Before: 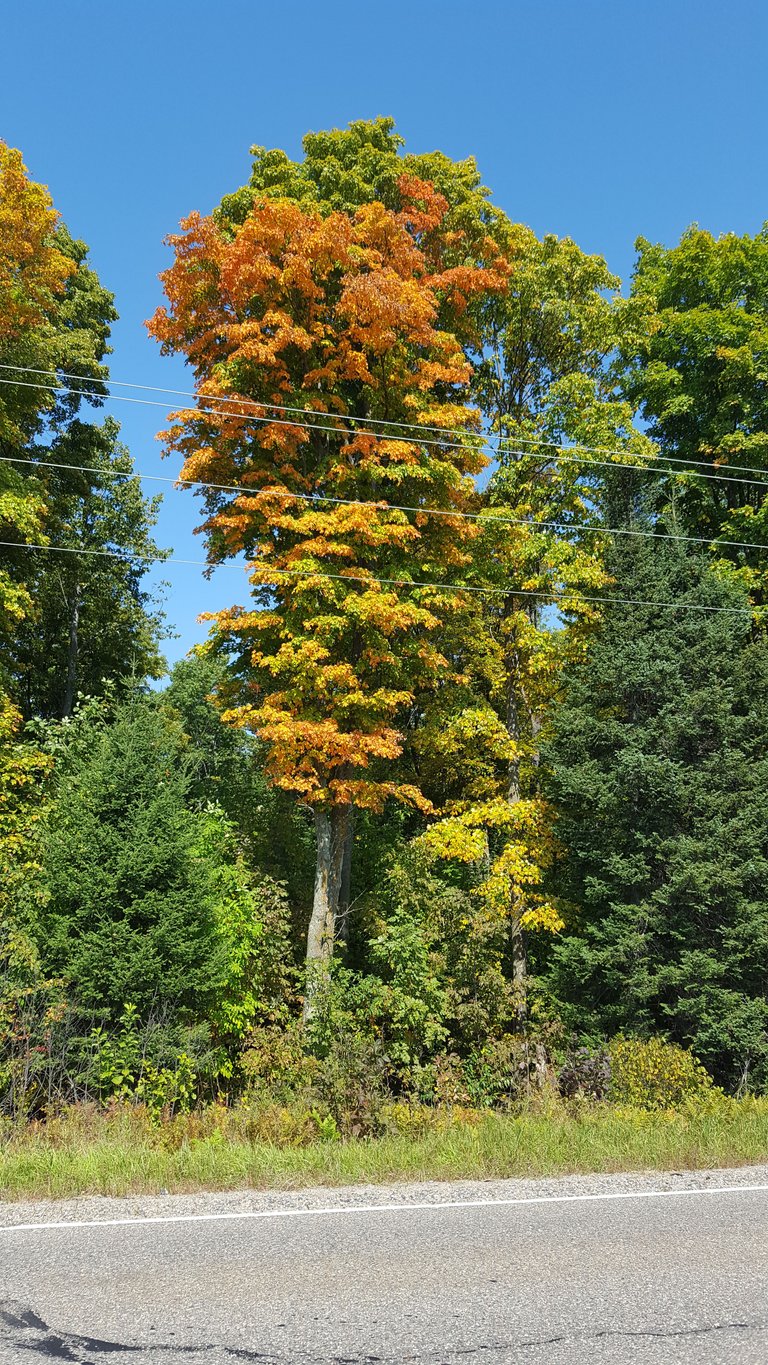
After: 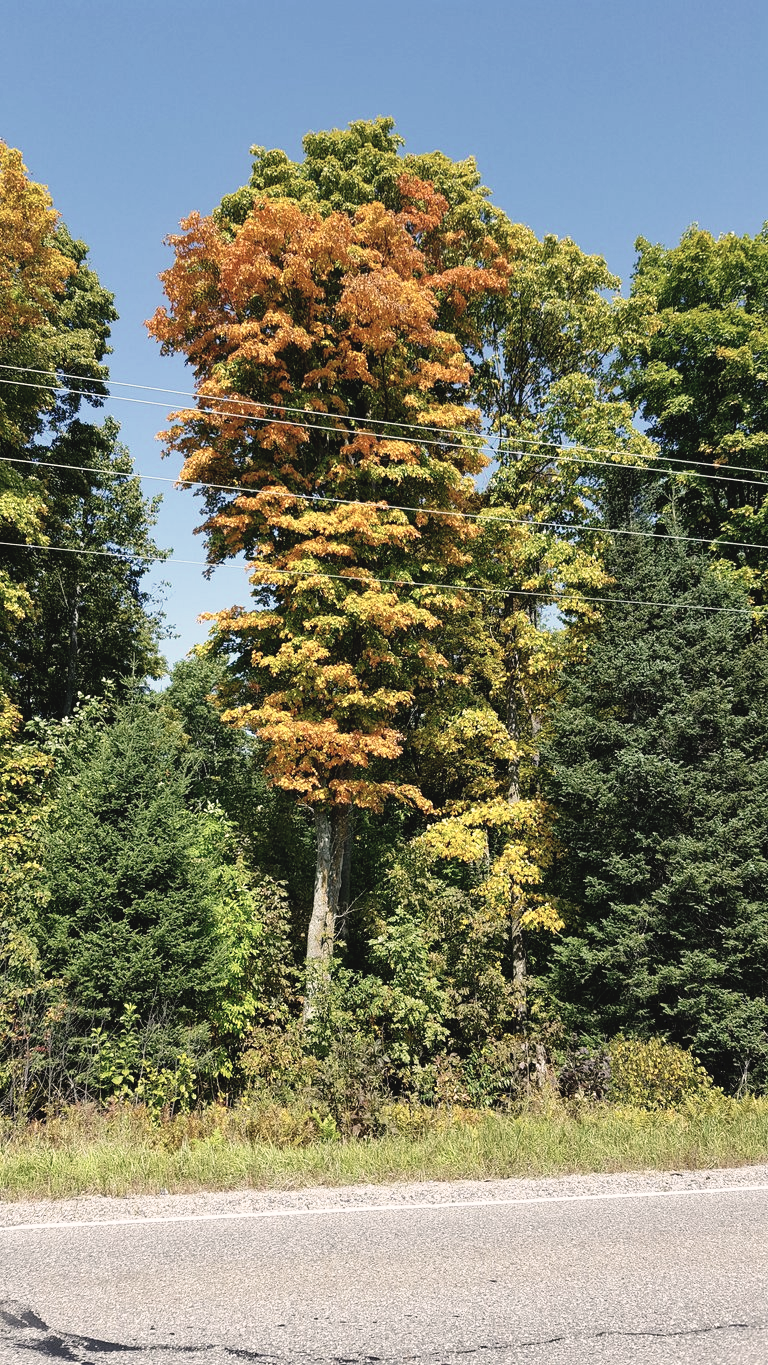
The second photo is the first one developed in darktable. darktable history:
tone curve: curves: ch0 [(0, 0) (0.003, 0.047) (0.011, 0.047) (0.025, 0.047) (0.044, 0.049) (0.069, 0.051) (0.1, 0.062) (0.136, 0.086) (0.177, 0.125) (0.224, 0.178) (0.277, 0.246) (0.335, 0.324) (0.399, 0.407) (0.468, 0.48) (0.543, 0.57) (0.623, 0.675) (0.709, 0.772) (0.801, 0.876) (0.898, 0.963) (1, 1)], preserve colors none
color correction: highlights a* 5.53, highlights b* 5.21, saturation 0.632
